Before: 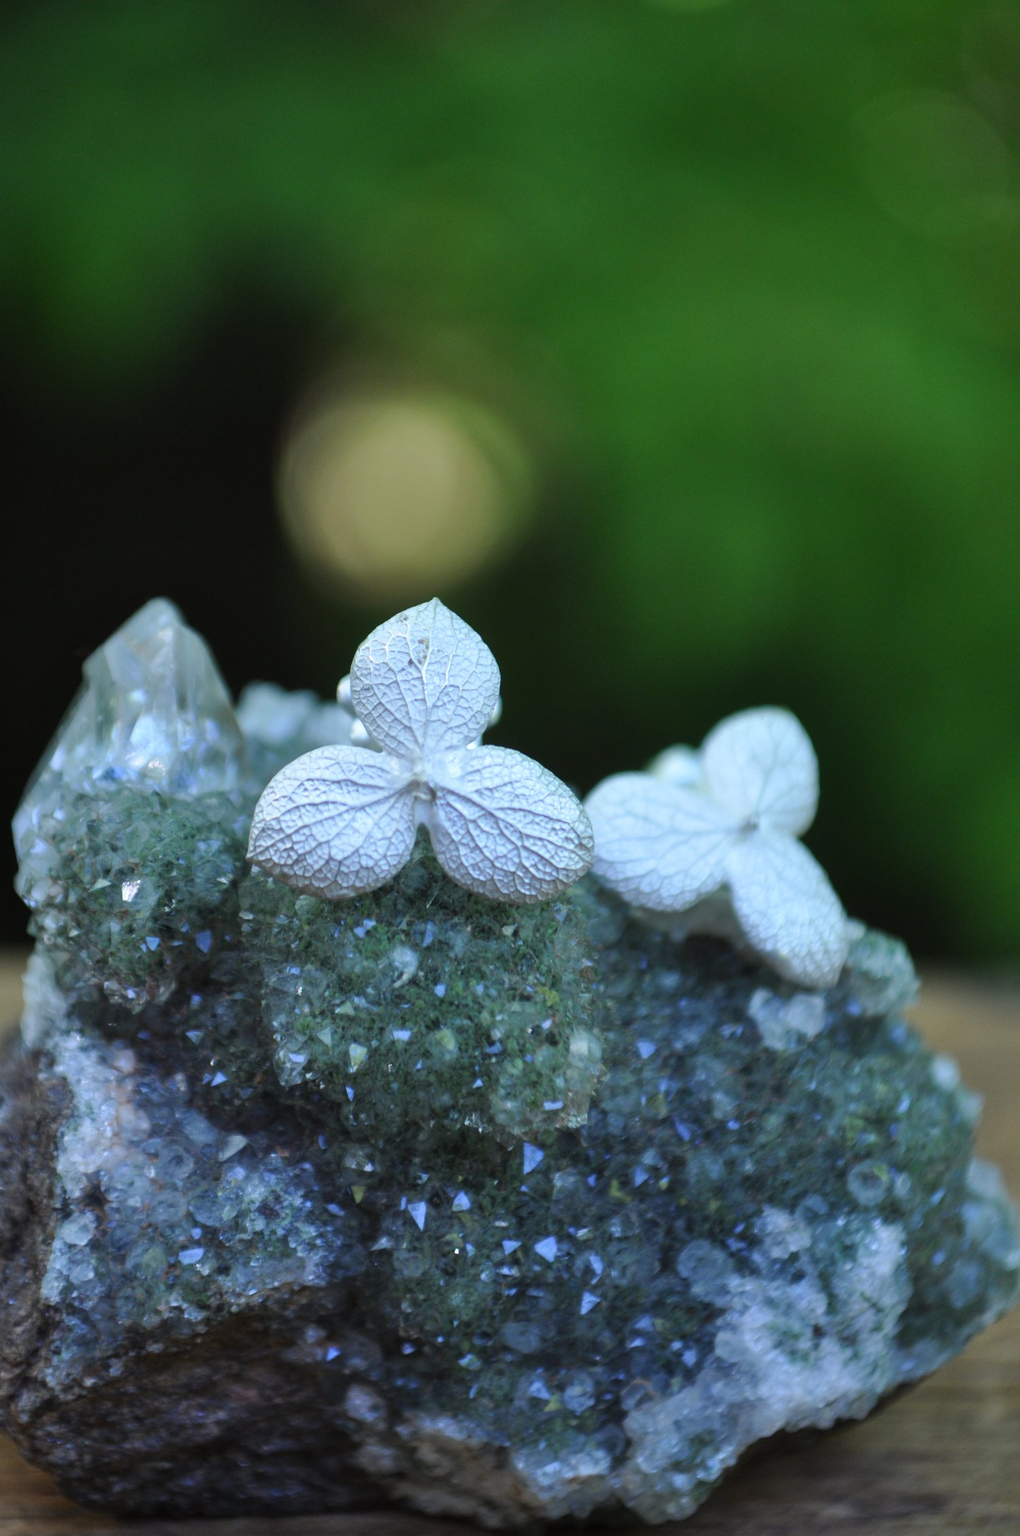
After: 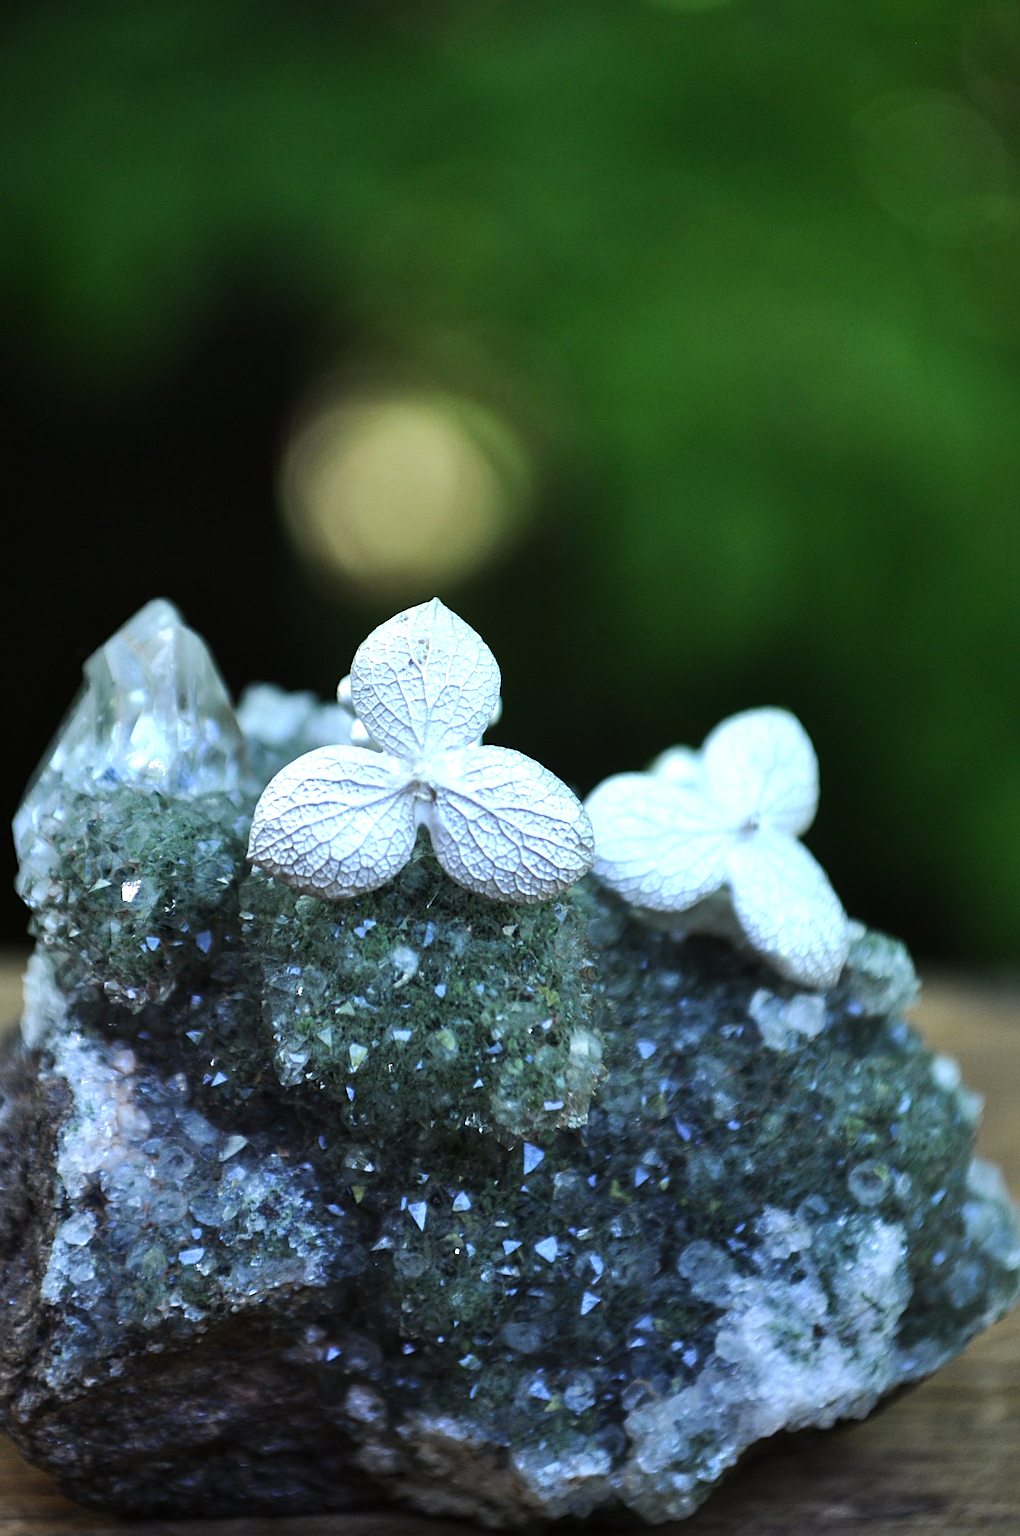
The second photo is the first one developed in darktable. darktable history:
tone equalizer: -8 EV -0.778 EV, -7 EV -0.71 EV, -6 EV -0.6 EV, -5 EV -0.395 EV, -3 EV 0.386 EV, -2 EV 0.6 EV, -1 EV 0.686 EV, +0 EV 0.774 EV, edges refinement/feathering 500, mask exposure compensation -1.57 EV, preserve details no
sharpen: on, module defaults
